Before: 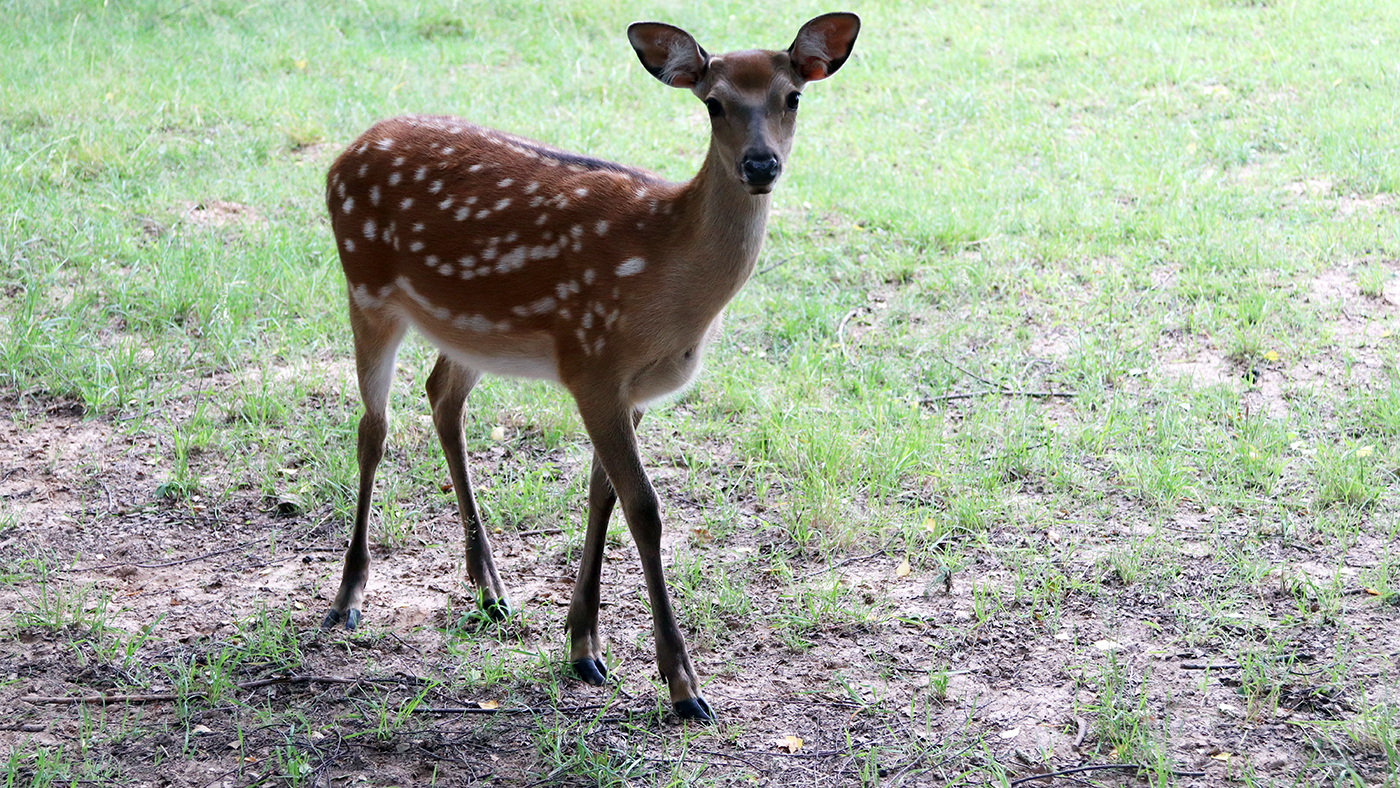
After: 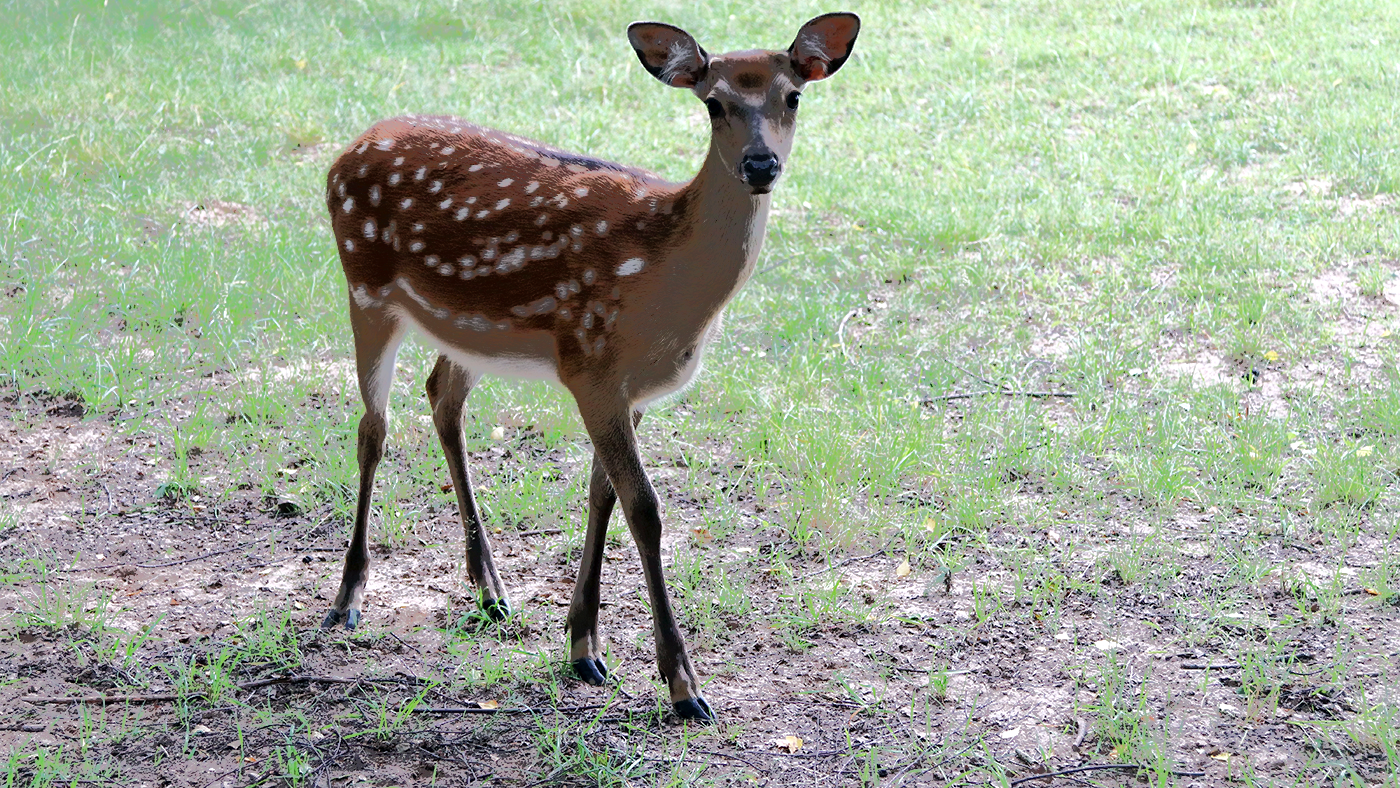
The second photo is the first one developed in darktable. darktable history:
tone equalizer: -7 EV -0.622 EV, -6 EV 0.986 EV, -5 EV -0.442 EV, -4 EV 0.393 EV, -3 EV 0.405 EV, -2 EV 0.133 EV, -1 EV -0.136 EV, +0 EV -0.381 EV, edges refinement/feathering 500, mask exposure compensation -1.57 EV, preserve details no
